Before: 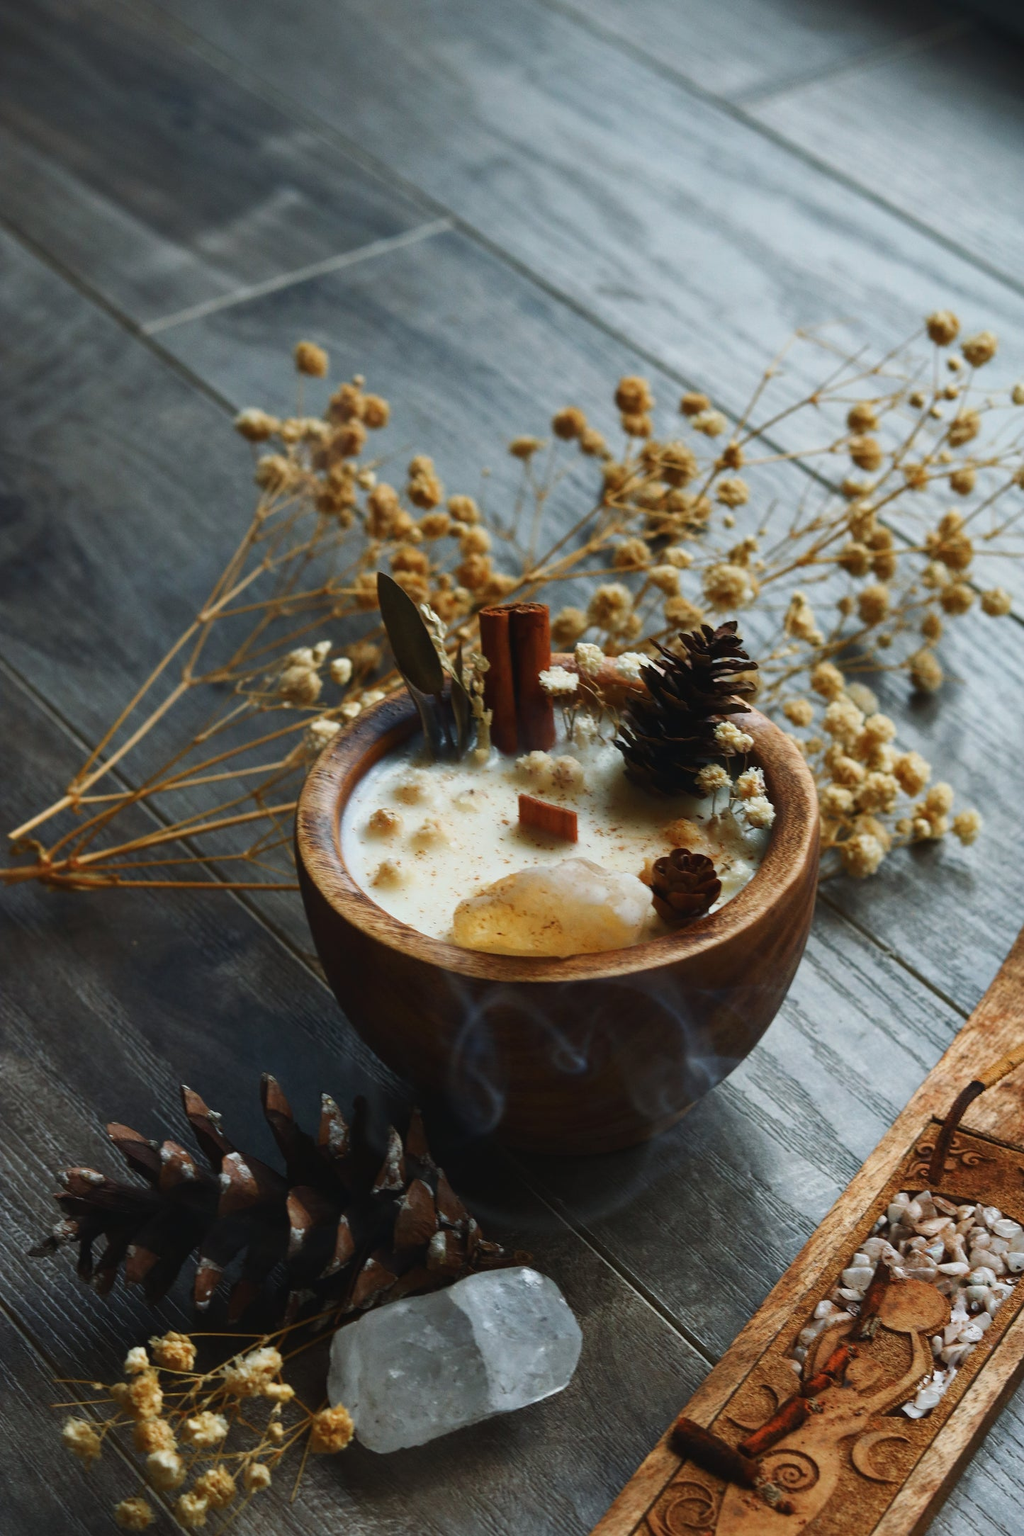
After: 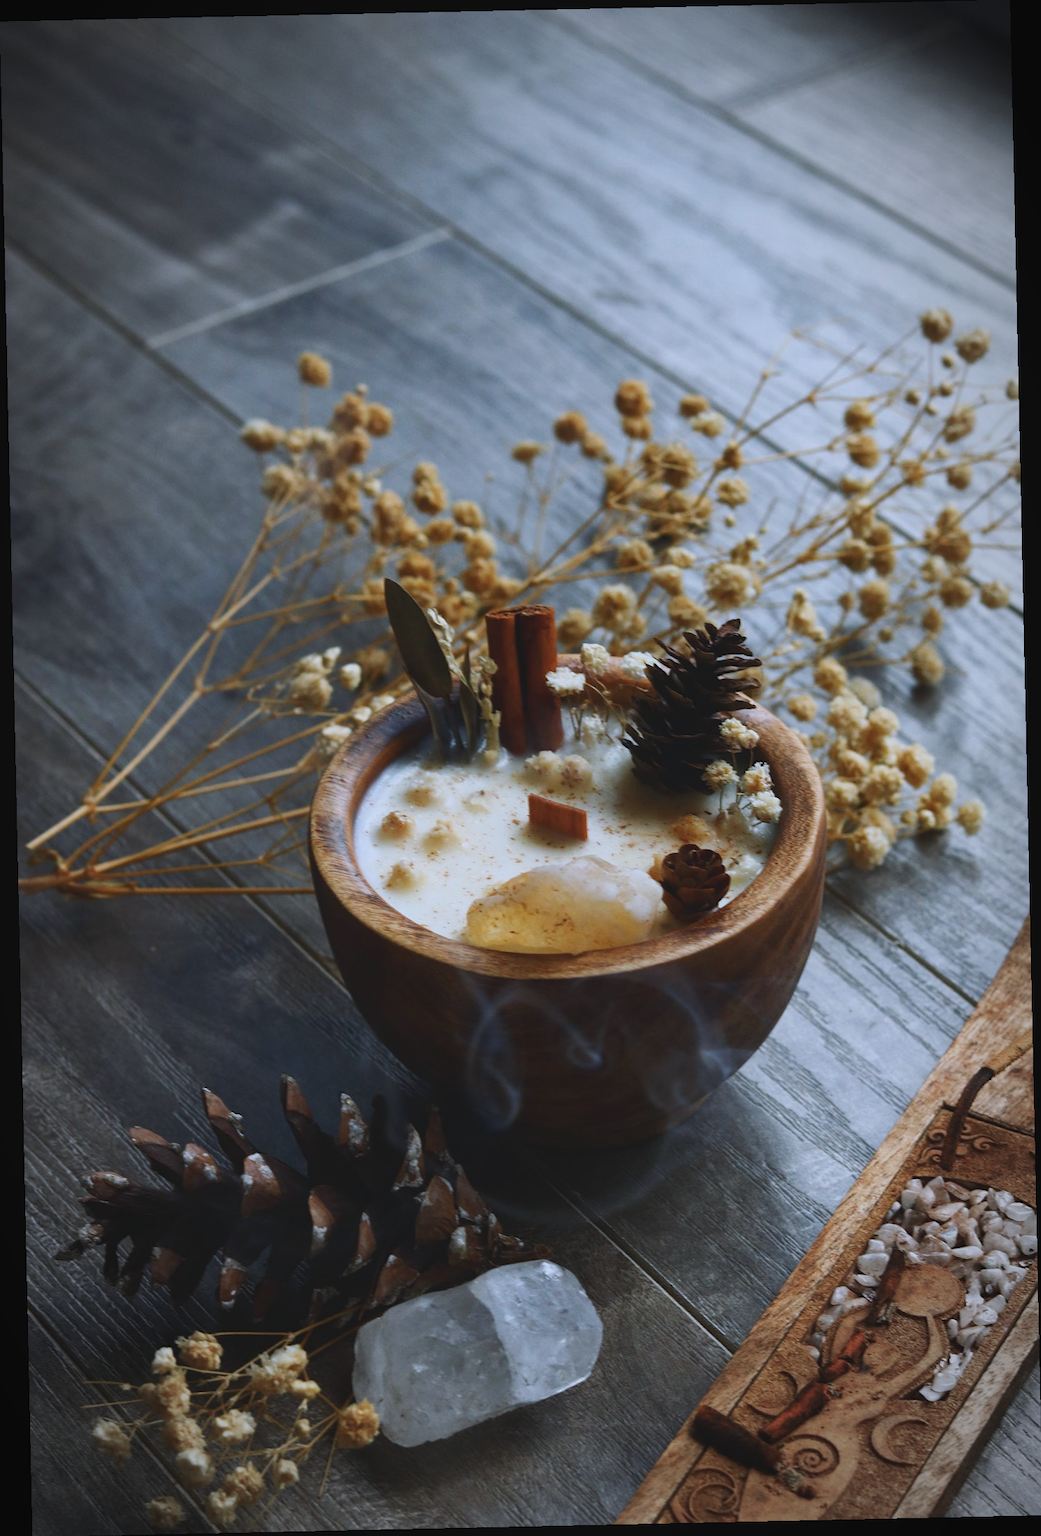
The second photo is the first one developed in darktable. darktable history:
contrast brightness saturation: contrast -0.1, saturation -0.1
white balance: red 0.967, blue 1.119, emerald 0.756
rotate and perspective: rotation -1.24°, automatic cropping off
vignetting: automatic ratio true
